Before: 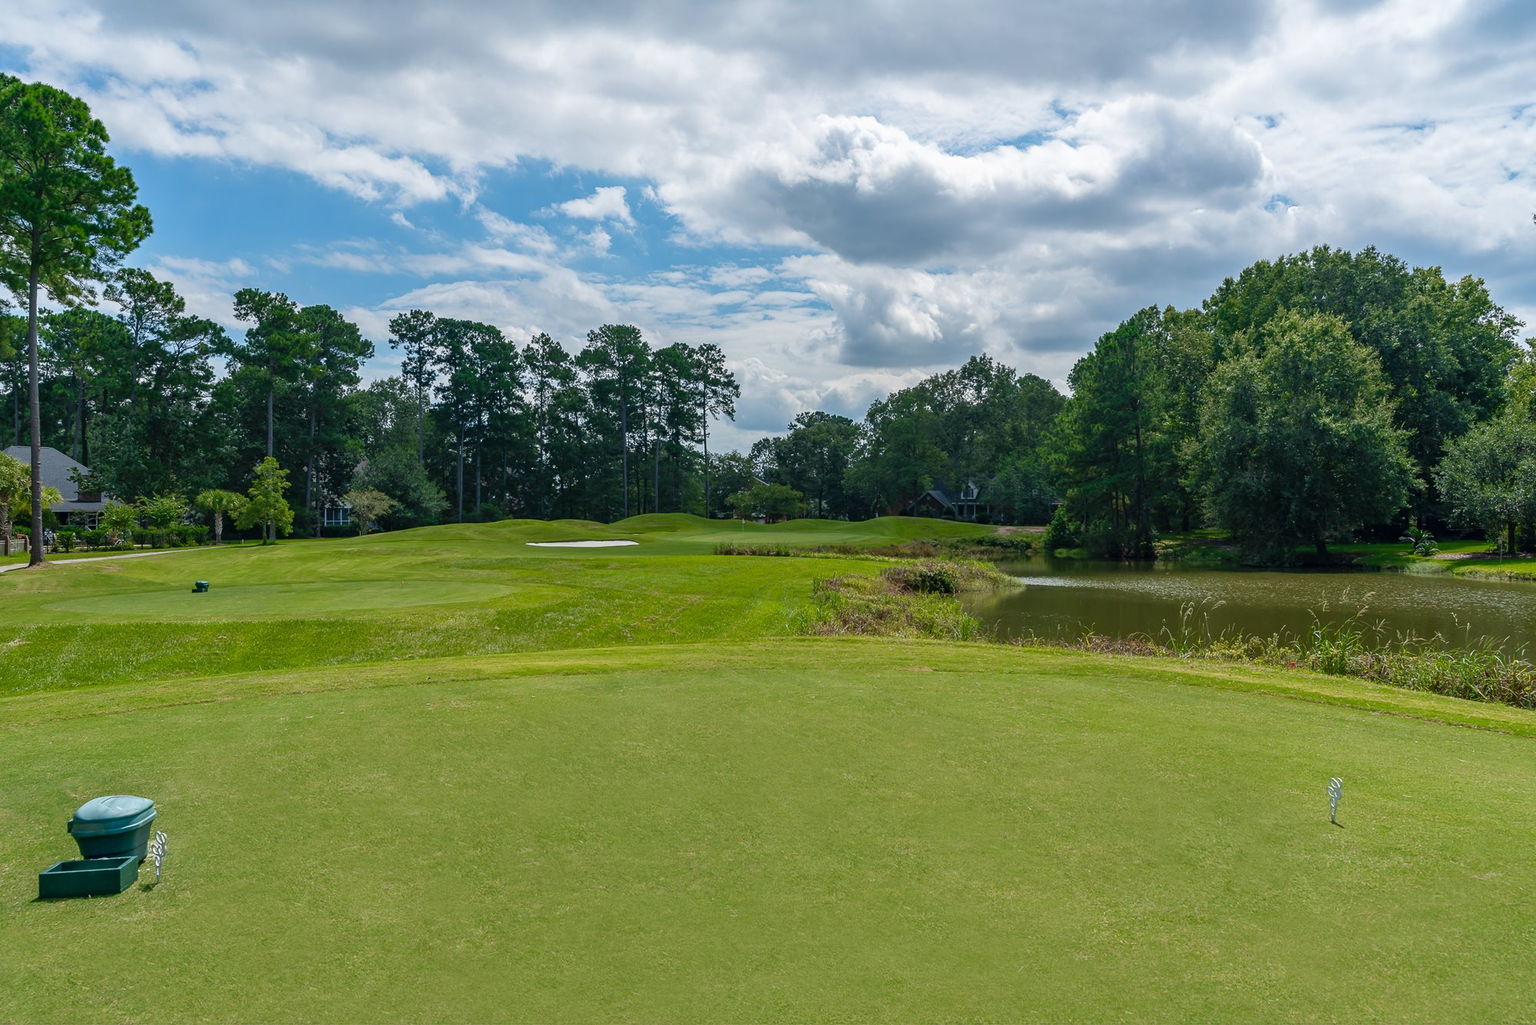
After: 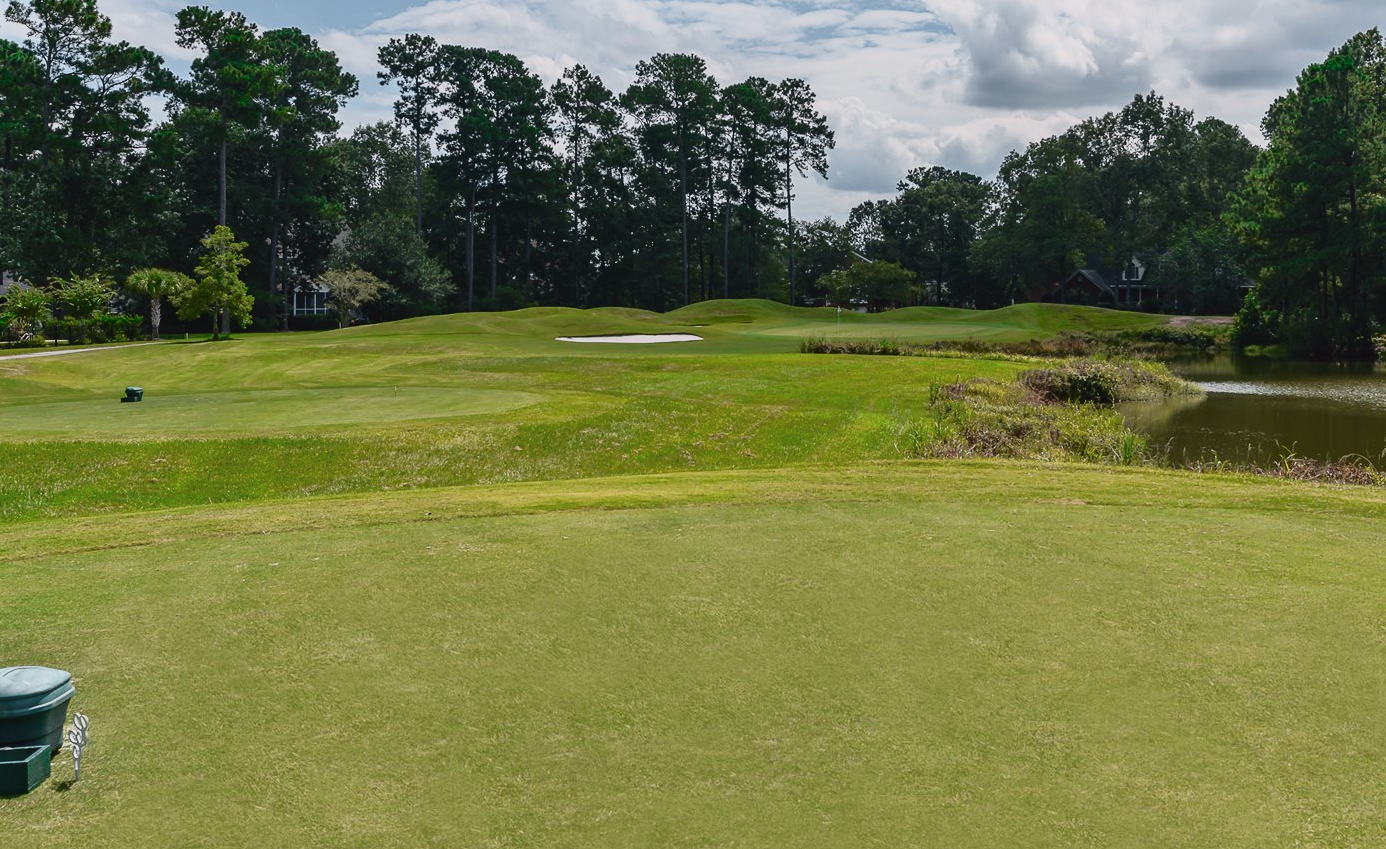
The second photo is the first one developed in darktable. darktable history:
tone curve: curves: ch0 [(0, 0.032) (0.094, 0.08) (0.265, 0.208) (0.41, 0.417) (0.498, 0.496) (0.638, 0.673) (0.819, 0.841) (0.96, 0.899)]; ch1 [(0, 0) (0.161, 0.092) (0.37, 0.302) (0.417, 0.434) (0.495, 0.504) (0.576, 0.589) (0.725, 0.765) (1, 1)]; ch2 [(0, 0) (0.352, 0.403) (0.45, 0.469) (0.521, 0.515) (0.59, 0.579) (1, 1)], color space Lab, independent channels, preserve colors none
crop: left 6.488%, top 27.668%, right 24.183%, bottom 8.656%
